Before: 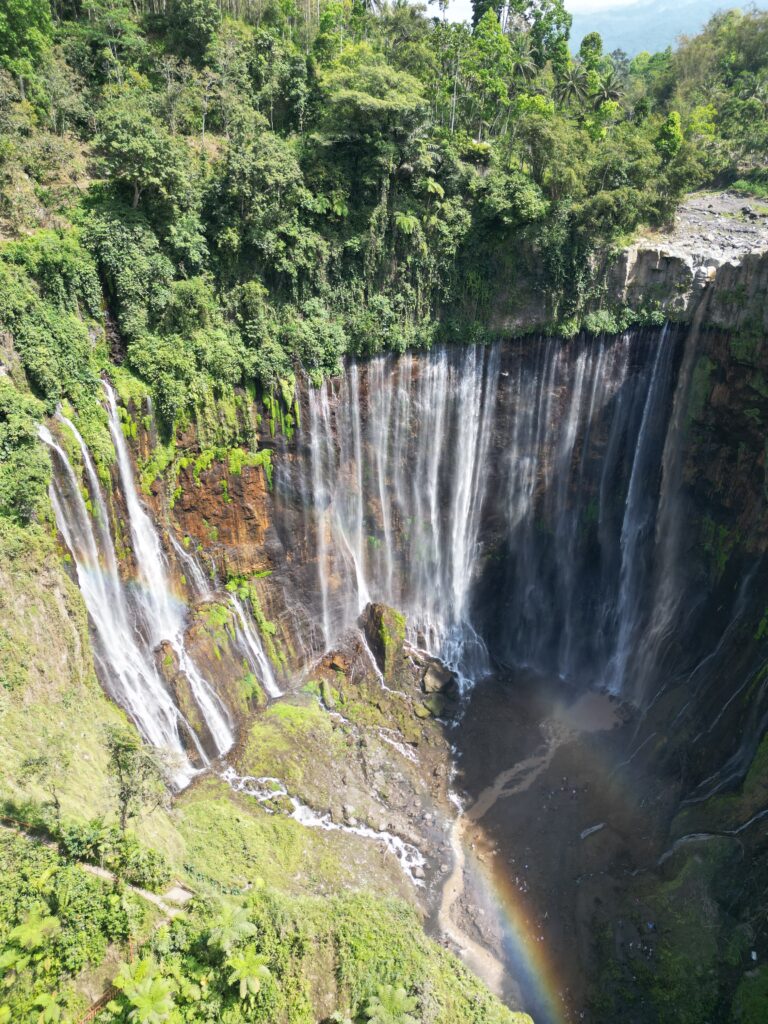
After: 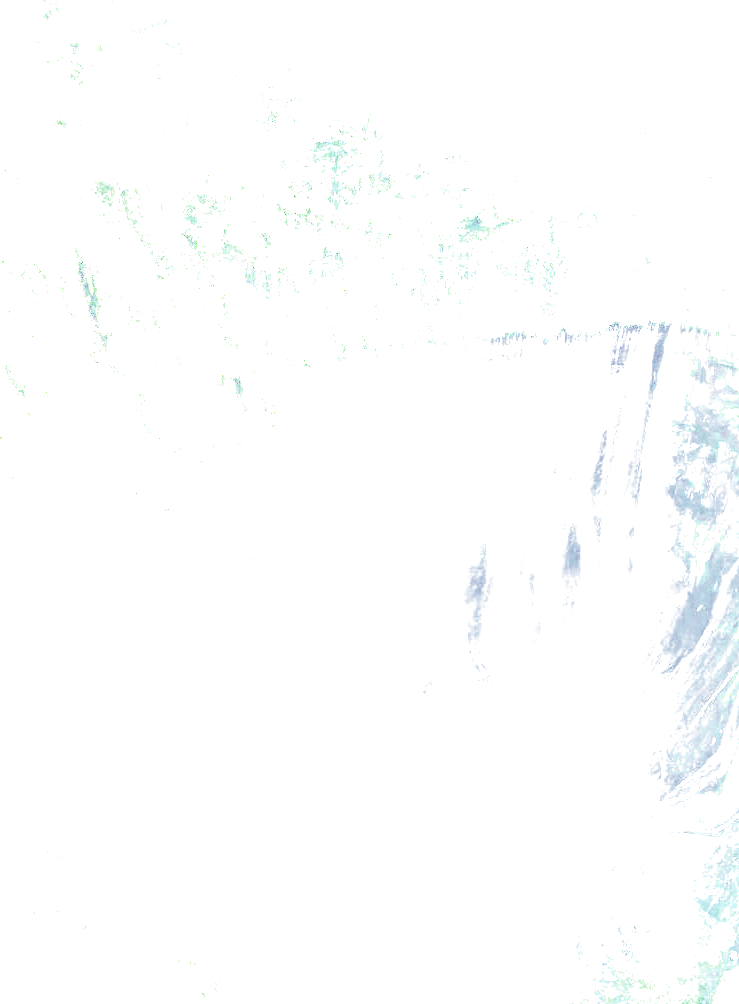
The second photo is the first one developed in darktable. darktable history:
exposure: exposure 7.934 EV, compensate highlight preservation false
crop and rotate: left 2.644%, right 1.101%, bottom 1.942%
levels: white 99.94%, levels [0.514, 0.759, 1]
filmic rgb: black relative exposure -2.99 EV, white relative exposure 4.56 EV, hardness 1.7, contrast 1.243, iterations of high-quality reconstruction 0
